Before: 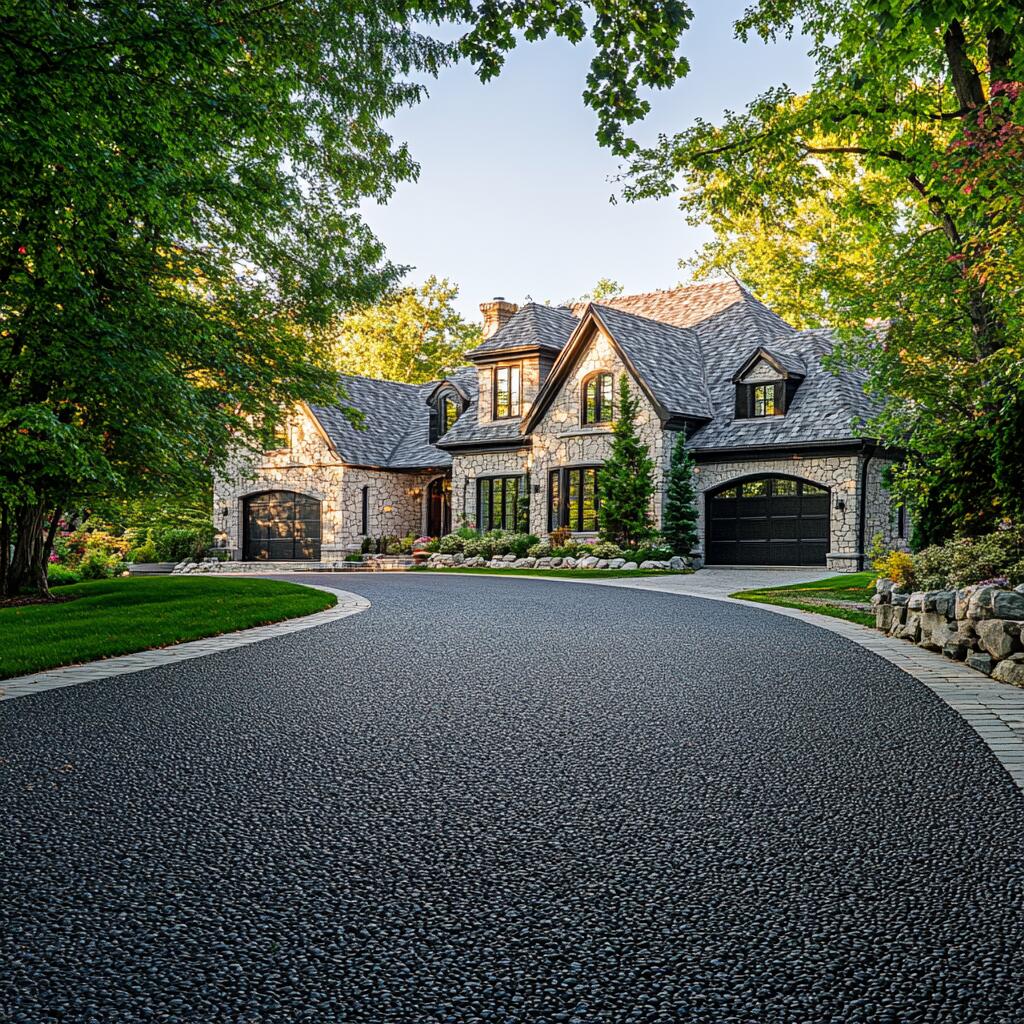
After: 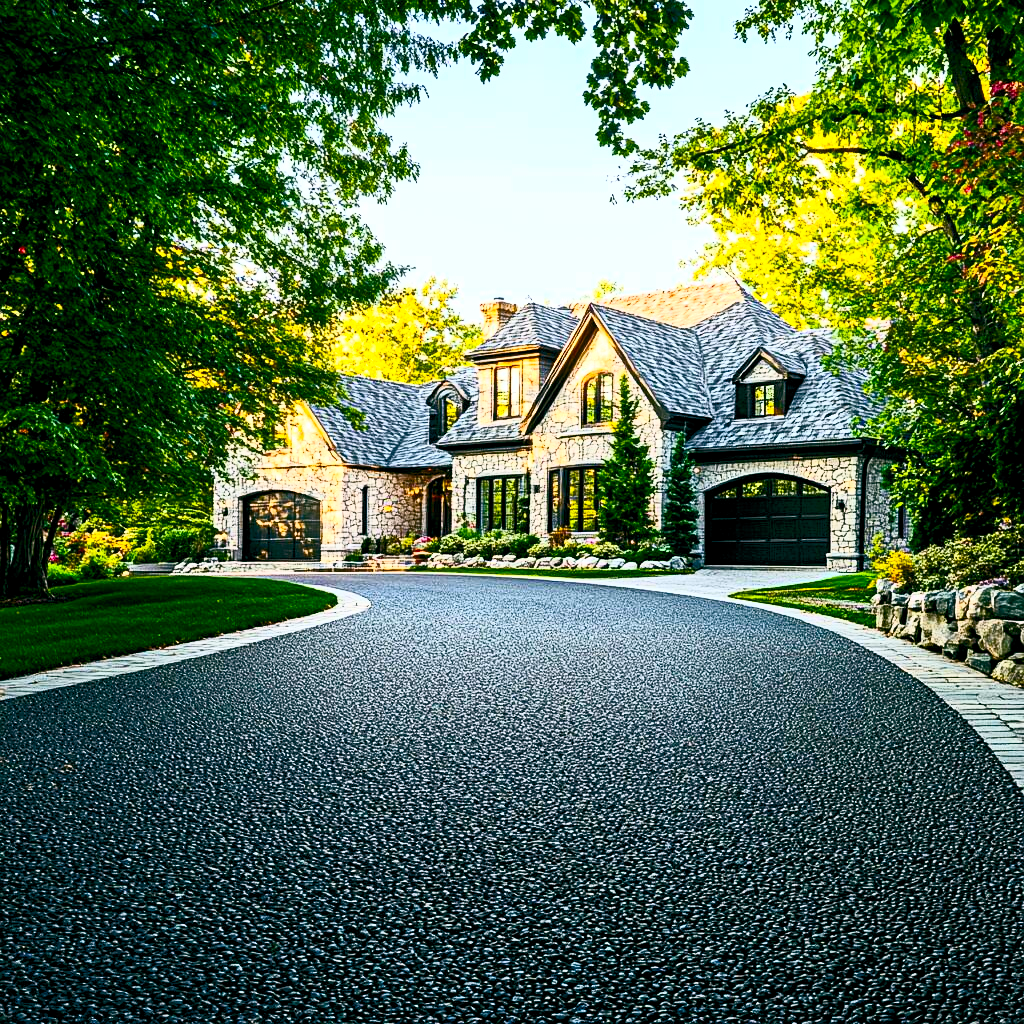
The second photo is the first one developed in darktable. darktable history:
color balance rgb: shadows lift › chroma 0.654%, shadows lift › hue 112.08°, global offset › luminance -0.341%, global offset › chroma 0.106%, global offset › hue 162.24°, perceptual saturation grading › global saturation 36.869%, perceptual saturation grading › shadows 35.545%, perceptual brilliance grading › highlights 2.673%
contrast brightness saturation: contrast 0.637, brightness 0.359, saturation 0.14
